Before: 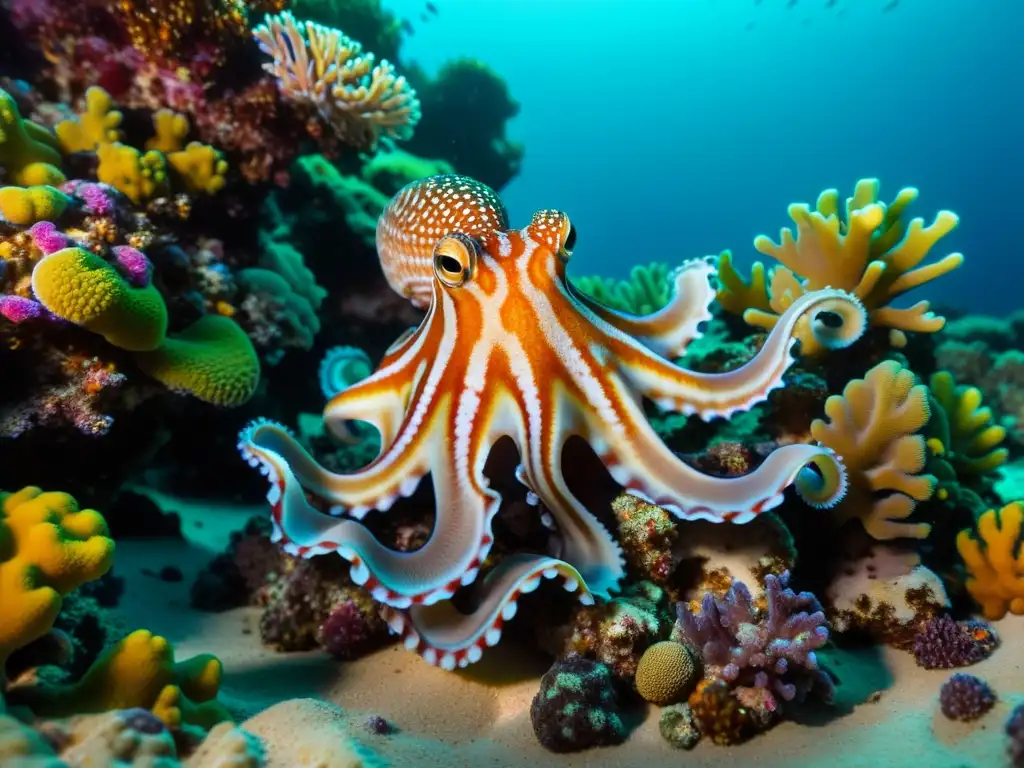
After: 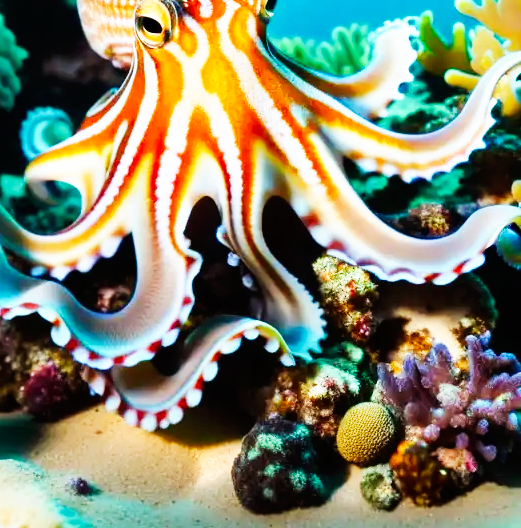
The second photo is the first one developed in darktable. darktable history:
base curve: curves: ch0 [(0, 0) (0.007, 0.004) (0.027, 0.03) (0.046, 0.07) (0.207, 0.54) (0.442, 0.872) (0.673, 0.972) (1, 1)], preserve colors none
crop and rotate: left 29.237%, top 31.152%, right 19.807%
